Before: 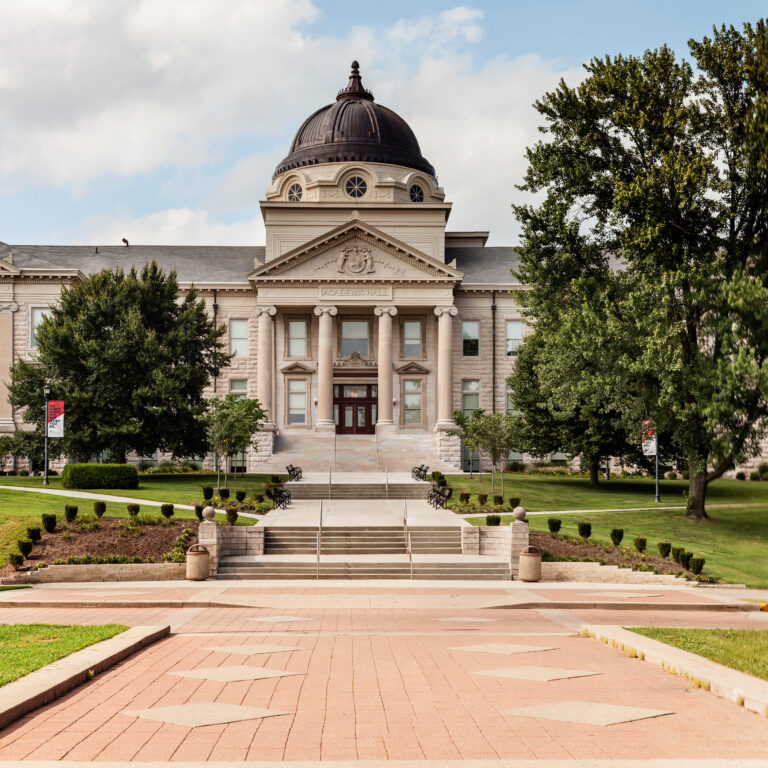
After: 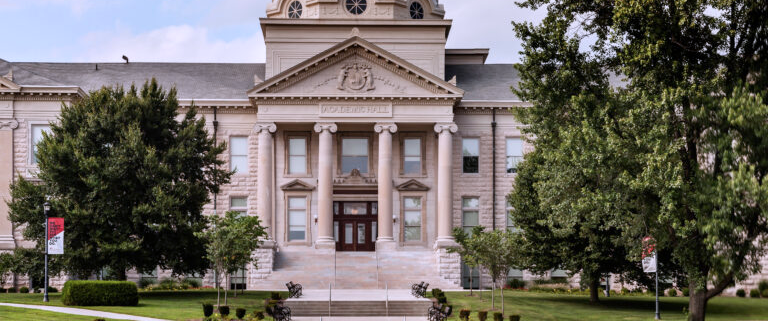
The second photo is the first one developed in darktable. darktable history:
crop and rotate: top 23.84%, bottom 34.294%
color calibration: illuminant custom, x 0.363, y 0.385, temperature 4528.03 K
